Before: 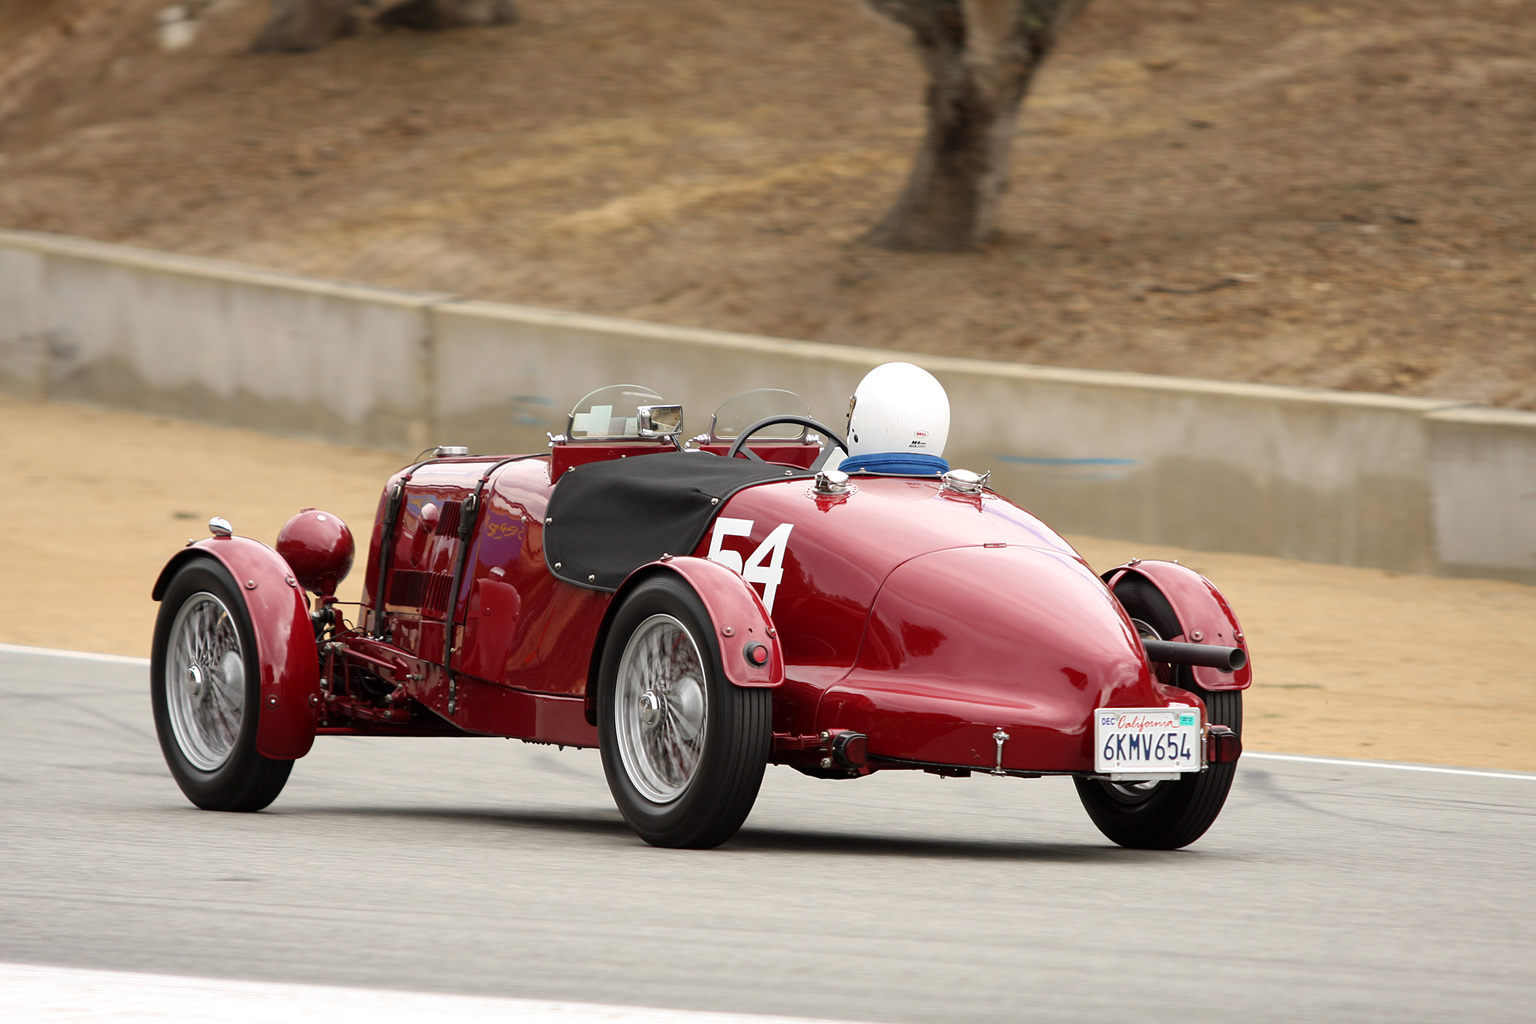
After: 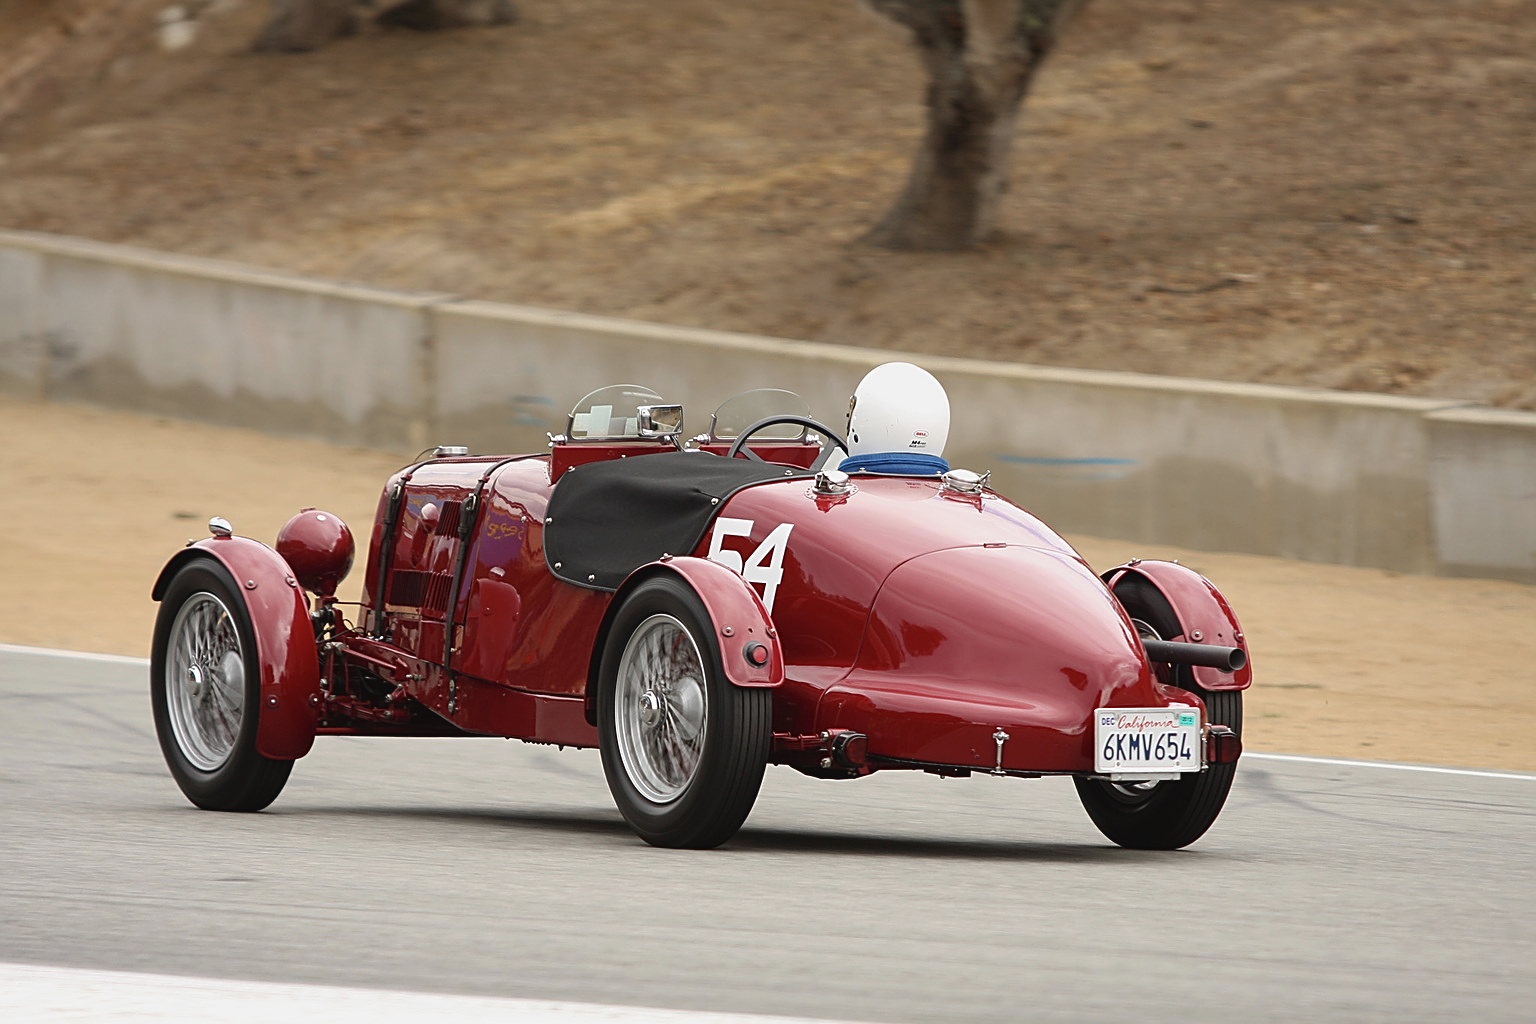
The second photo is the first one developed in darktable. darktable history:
sharpen: on, module defaults
contrast brightness saturation: contrast -0.088, brightness -0.036, saturation -0.108
